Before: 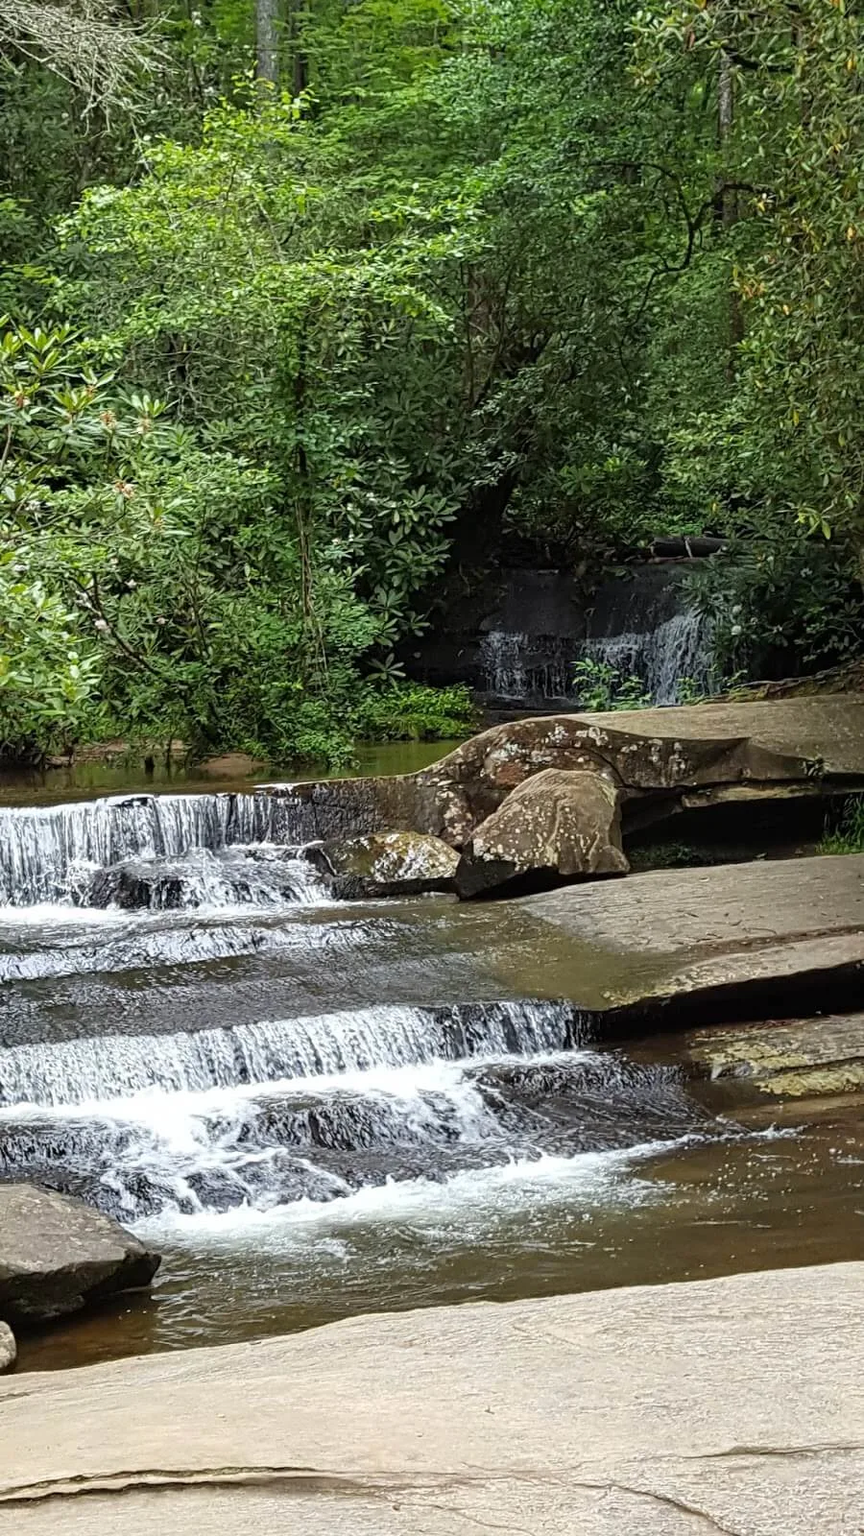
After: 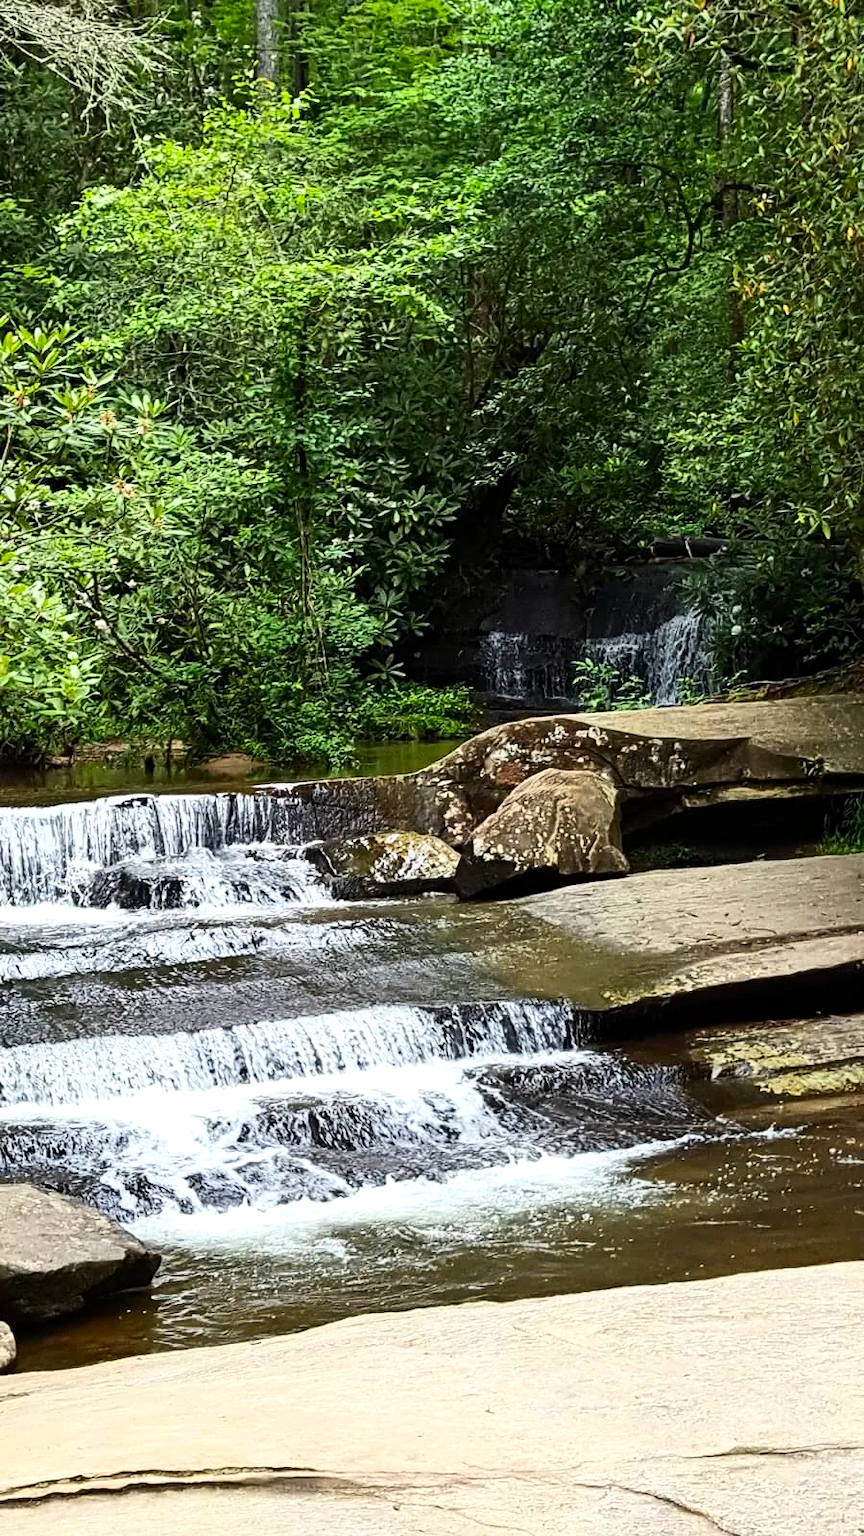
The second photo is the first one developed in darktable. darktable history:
exposure: black level correction 0.002, exposure -0.1 EV, compensate highlight preservation false
contrast brightness saturation: contrast 0.23, brightness 0.1, saturation 0.29
tone equalizer: -8 EV -0.417 EV, -7 EV -0.389 EV, -6 EV -0.333 EV, -5 EV -0.222 EV, -3 EV 0.222 EV, -2 EV 0.333 EV, -1 EV 0.389 EV, +0 EV 0.417 EV, edges refinement/feathering 500, mask exposure compensation -1.57 EV, preserve details no
